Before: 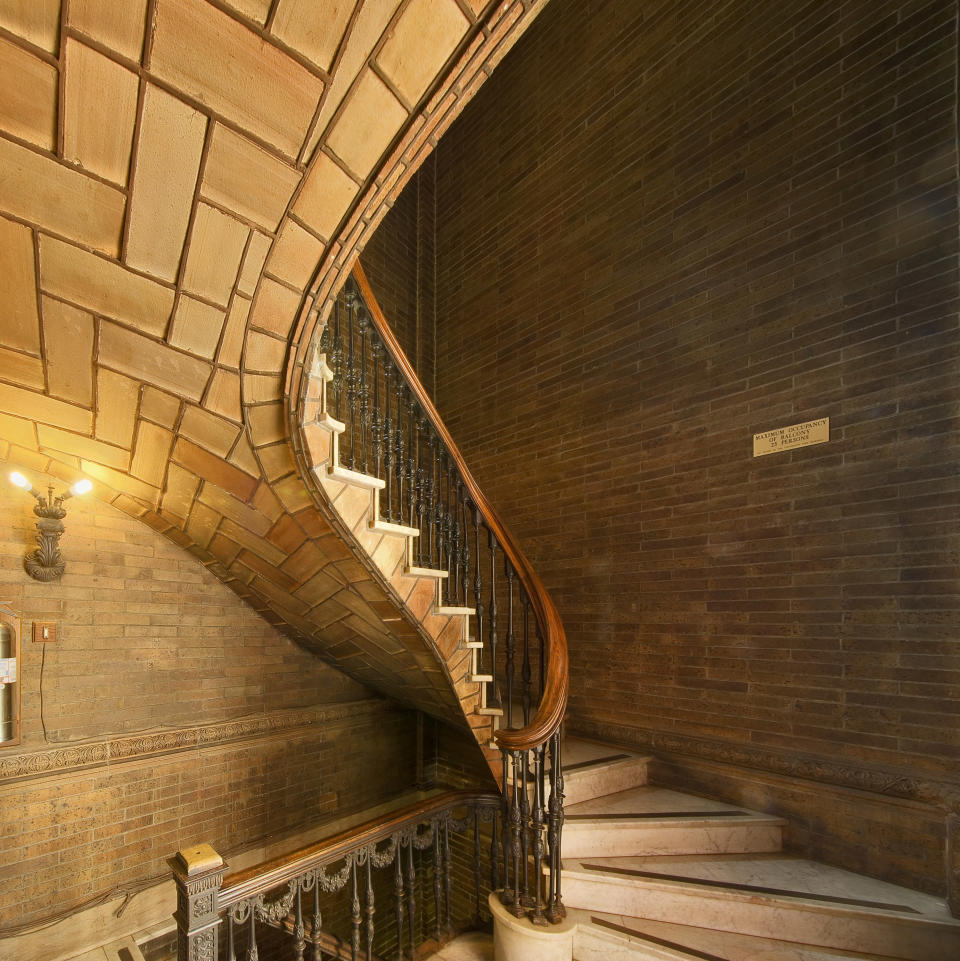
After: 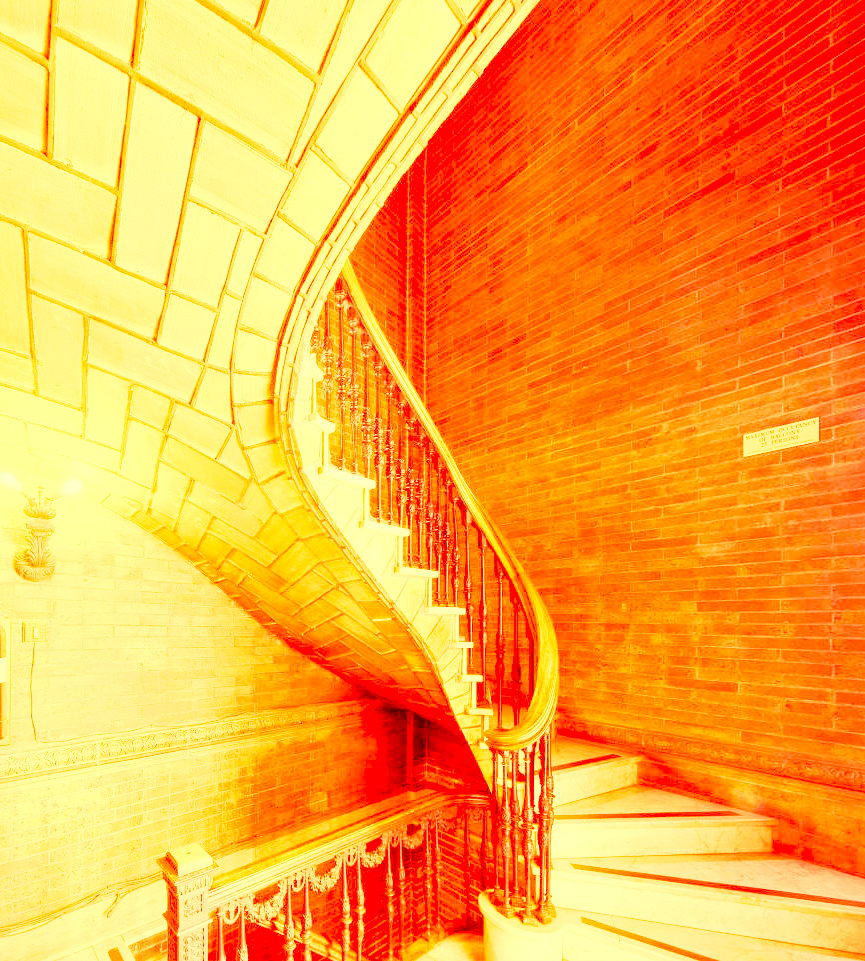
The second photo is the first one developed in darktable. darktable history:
crop and rotate: left 1.088%, right 8.807%
white balance: red 4.26, blue 1.802
color correction: highlights a* 10.12, highlights b* 39.04, shadows a* 14.62, shadows b* 3.37
base curve: curves: ch0 [(0, 0) (0.028, 0.03) (0.121, 0.232) (0.46, 0.748) (0.859, 0.968) (1, 1)], preserve colors none
tone equalizer: on, module defaults
